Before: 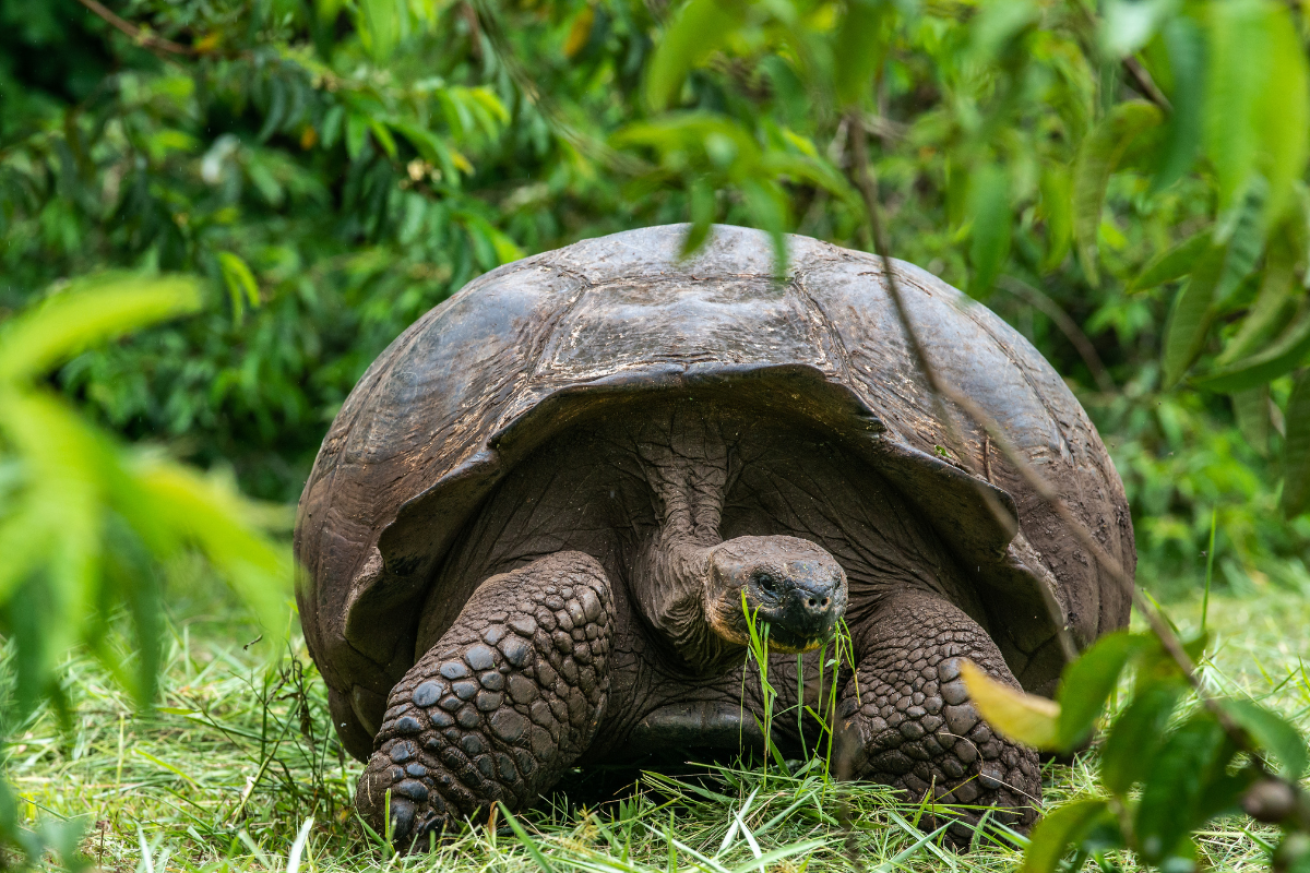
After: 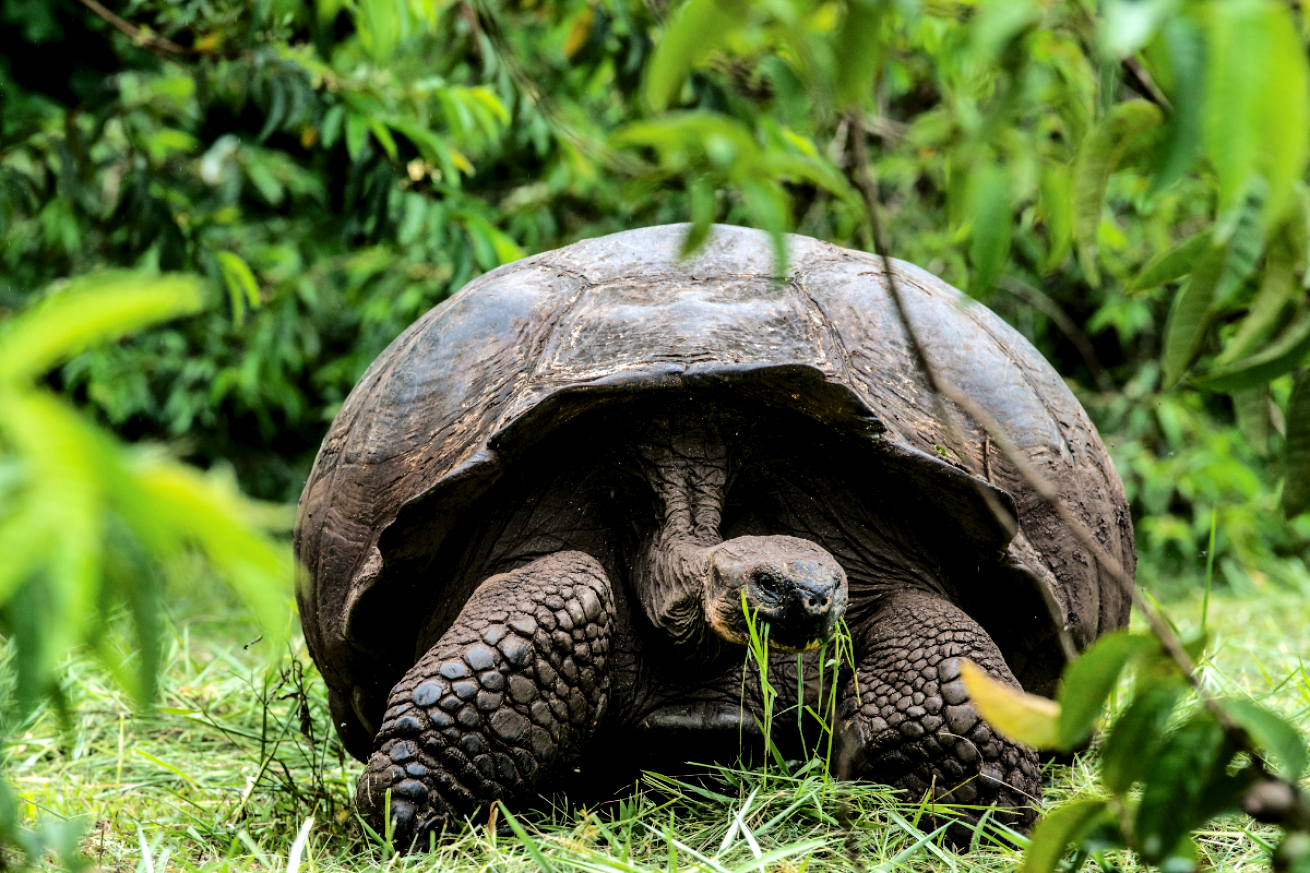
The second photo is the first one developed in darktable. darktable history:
levels: levels [0.062, 0.494, 0.925]
tone curve: curves: ch0 [(0, 0) (0.003, 0.041) (0.011, 0.042) (0.025, 0.041) (0.044, 0.043) (0.069, 0.048) (0.1, 0.059) (0.136, 0.079) (0.177, 0.107) (0.224, 0.152) (0.277, 0.235) (0.335, 0.331) (0.399, 0.427) (0.468, 0.512) (0.543, 0.595) (0.623, 0.668) (0.709, 0.736) (0.801, 0.813) (0.898, 0.891) (1, 1)], color space Lab, independent channels, preserve colors none
